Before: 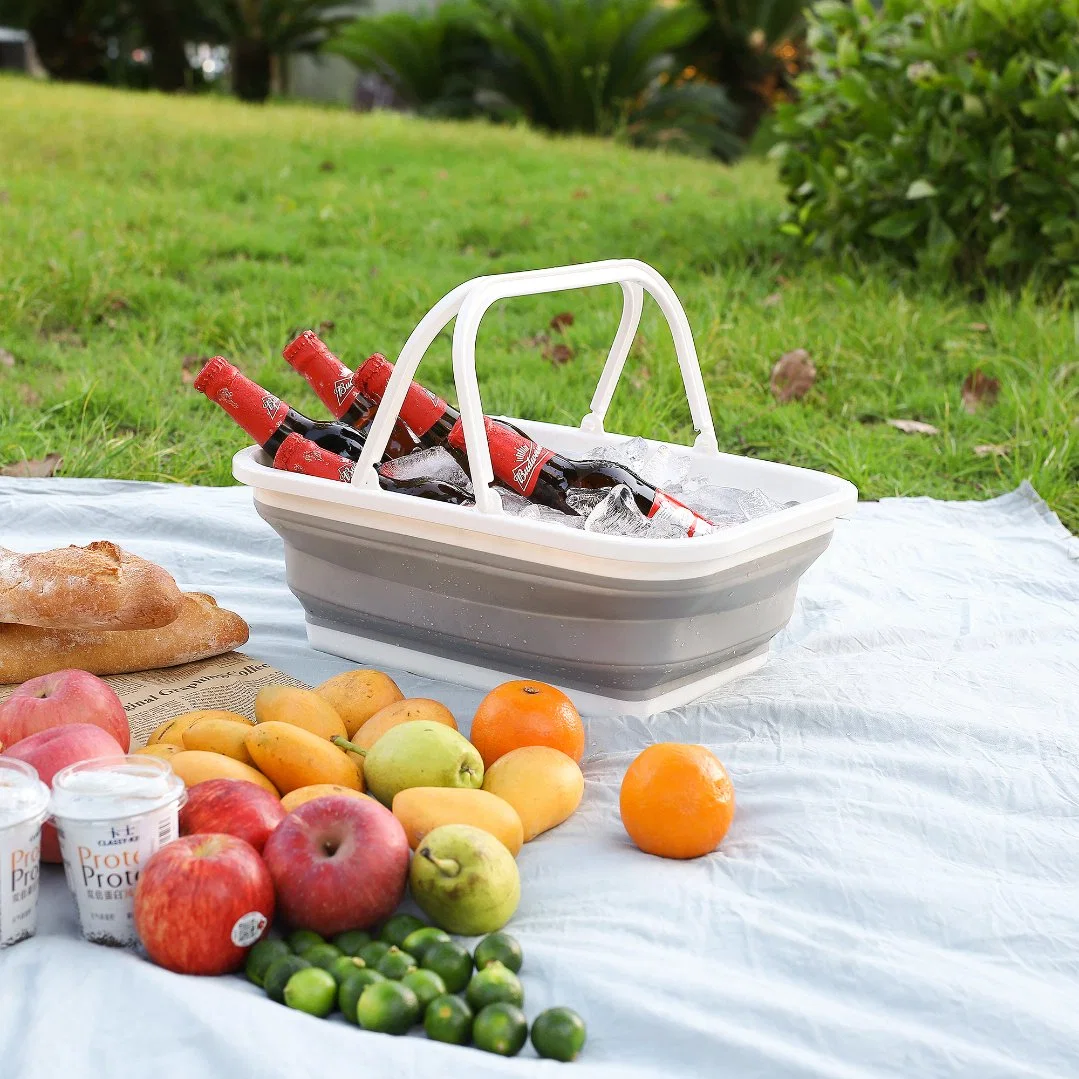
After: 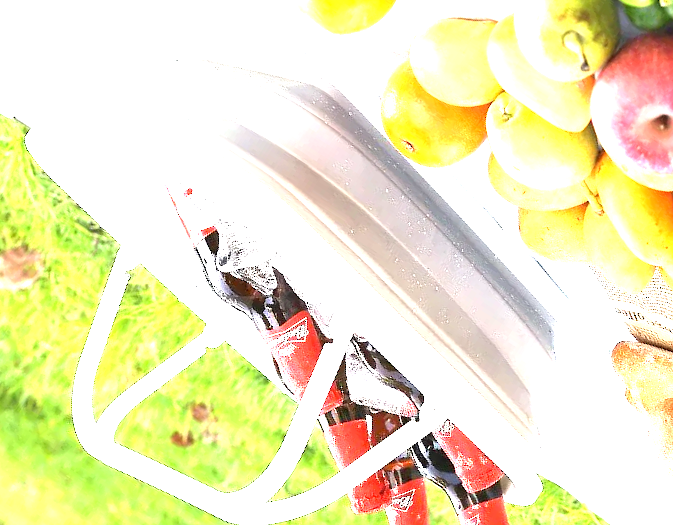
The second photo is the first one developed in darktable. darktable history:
exposure: black level correction 0, exposure 1.99 EV, compensate highlight preservation false
crop and rotate: angle 147.18°, left 9.116%, top 15.629%, right 4.548%, bottom 17.03%
